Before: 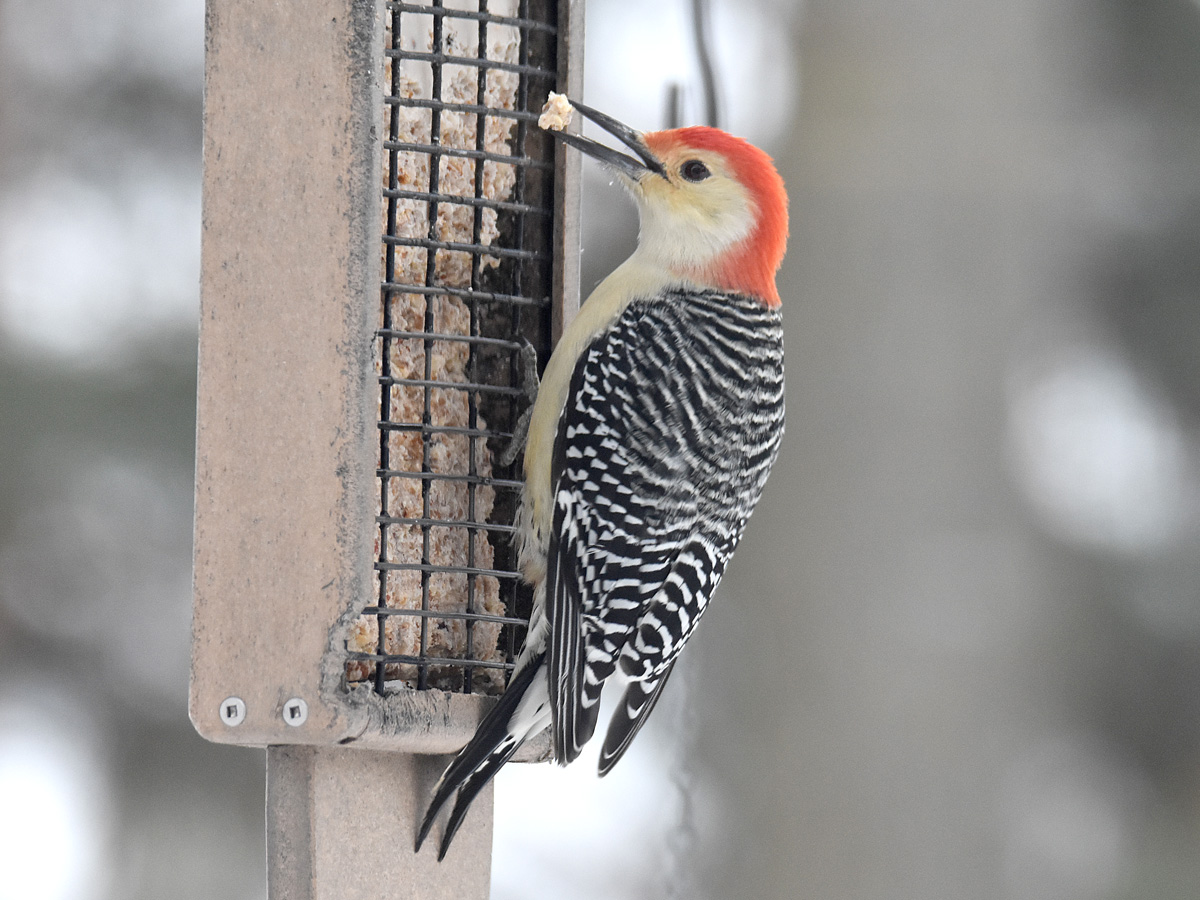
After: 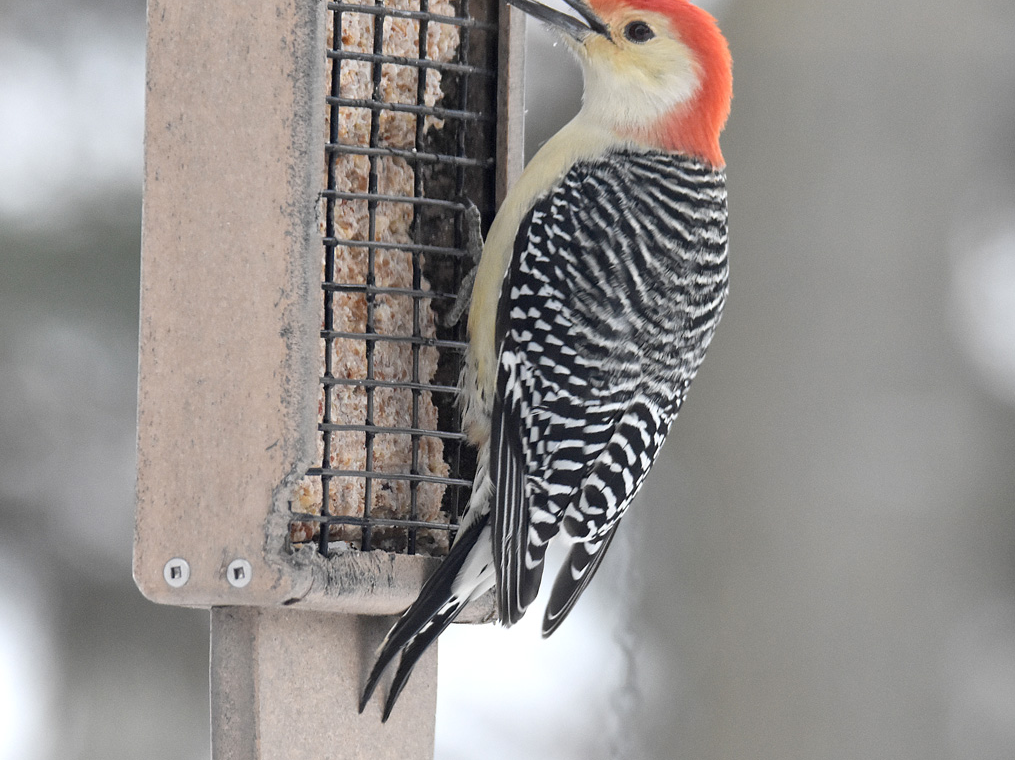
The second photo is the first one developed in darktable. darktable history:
crop and rotate: left 4.681%, top 15.547%, right 10.71%
